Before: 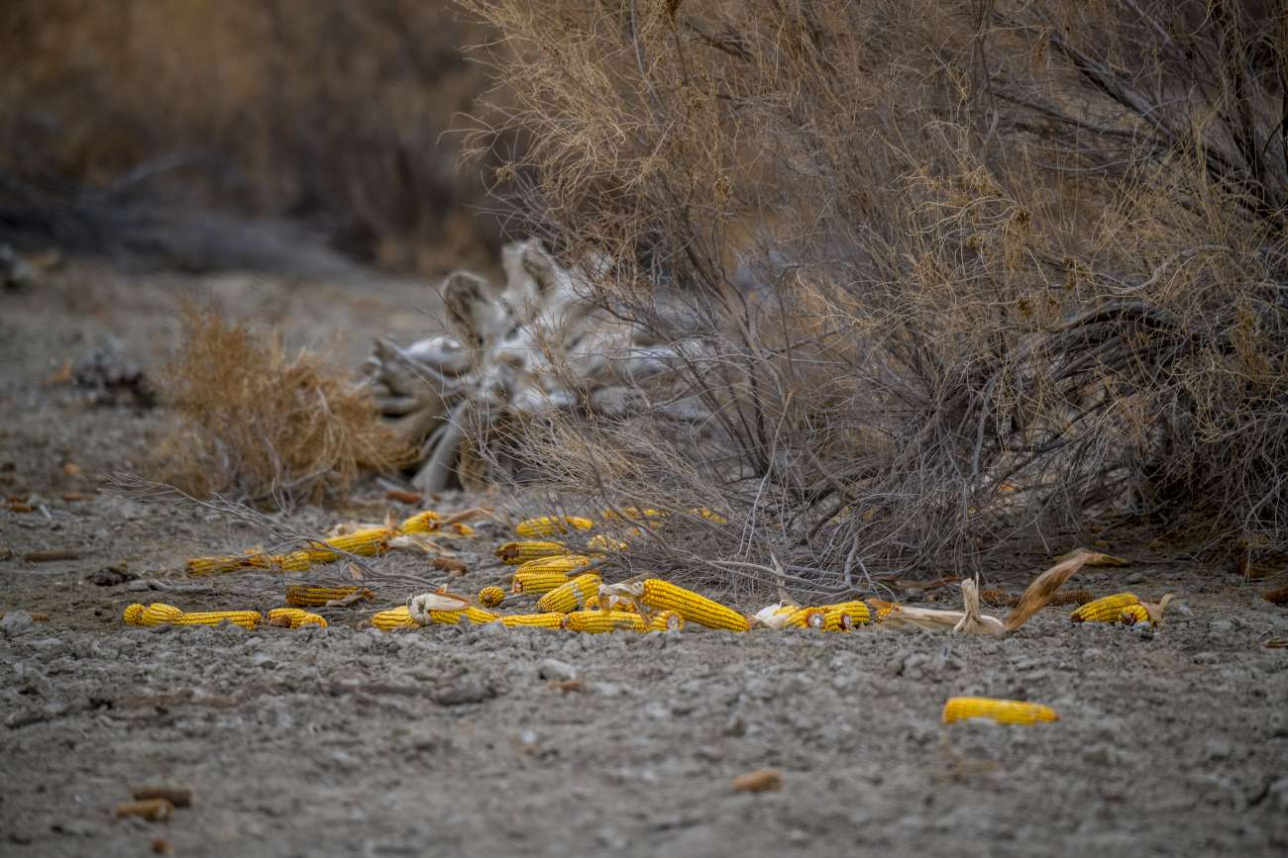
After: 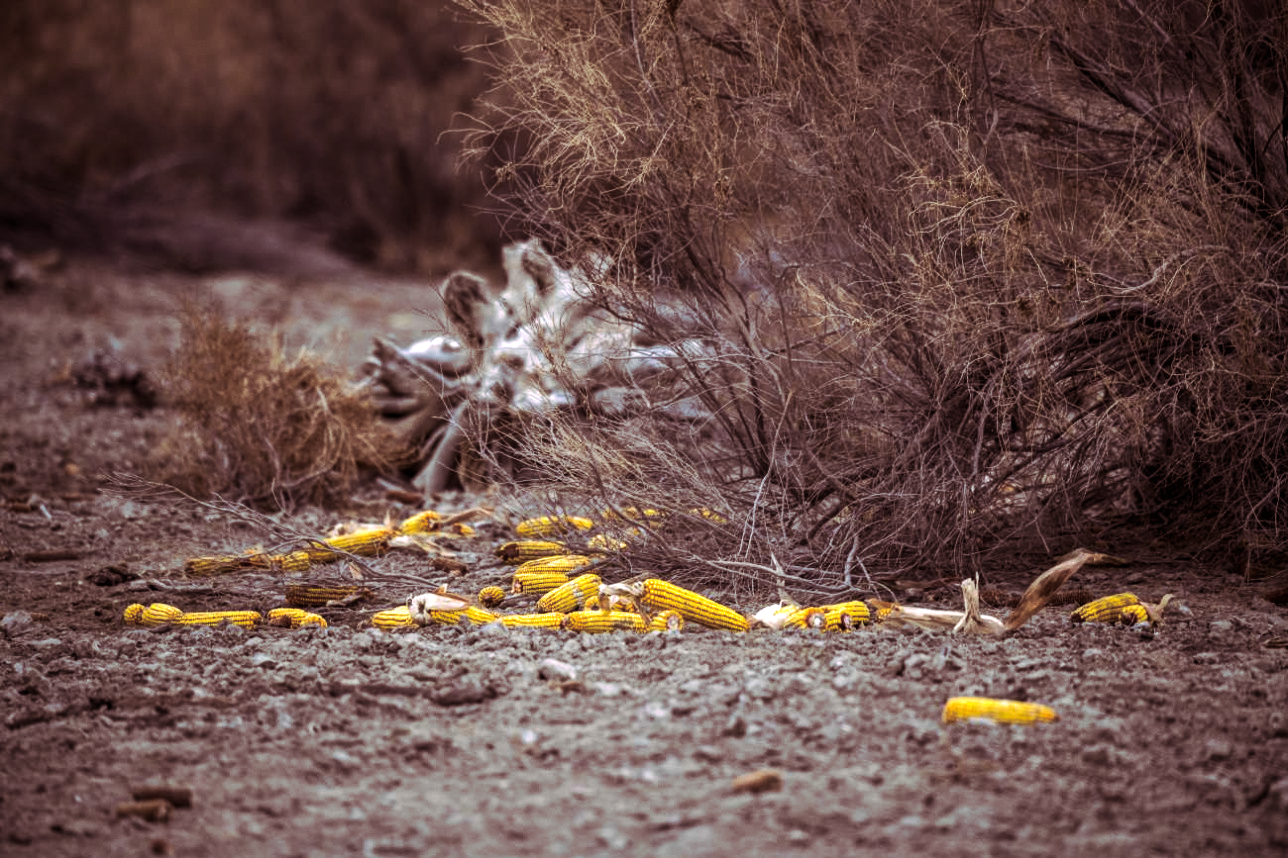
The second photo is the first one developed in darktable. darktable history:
split-toning: highlights › hue 298.8°, highlights › saturation 0.73, compress 41.76%
tone equalizer: -8 EV -1.08 EV, -7 EV -1.01 EV, -6 EV -0.867 EV, -5 EV -0.578 EV, -3 EV 0.578 EV, -2 EV 0.867 EV, -1 EV 1.01 EV, +0 EV 1.08 EV, edges refinement/feathering 500, mask exposure compensation -1.57 EV, preserve details no
